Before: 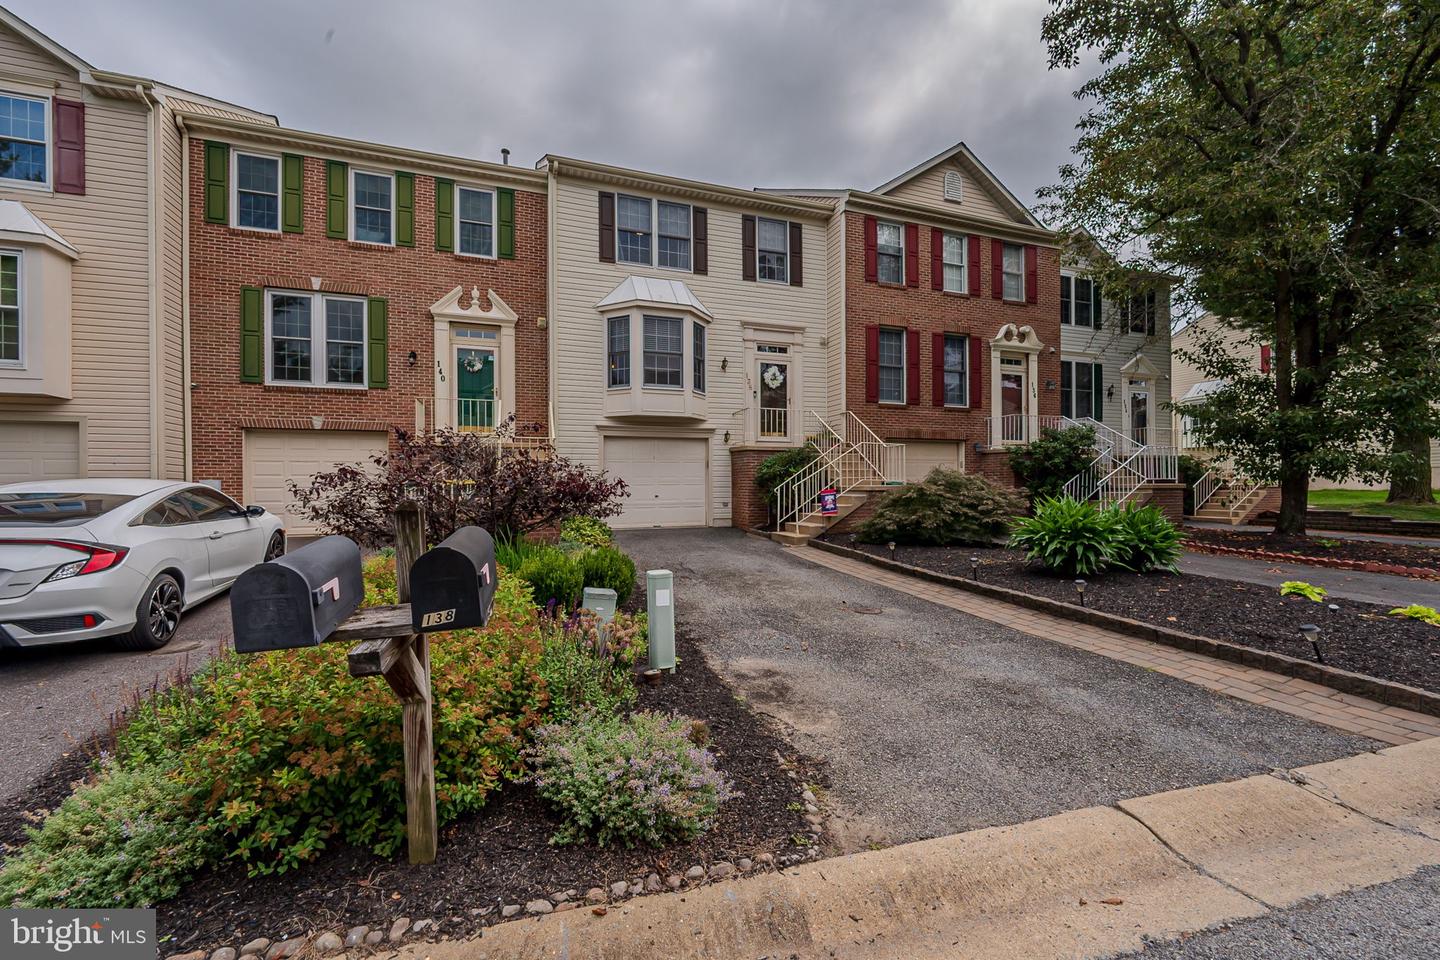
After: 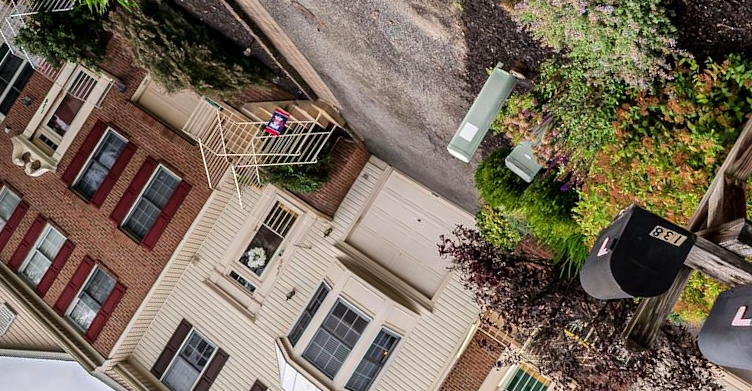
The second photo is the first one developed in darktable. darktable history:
crop and rotate: angle 147.31°, left 9.091%, top 15.603%, right 4.578%, bottom 16.971%
tone equalizer: -8 EV -0.775 EV, -7 EV -0.719 EV, -6 EV -0.632 EV, -5 EV -0.375 EV, -3 EV 0.375 EV, -2 EV 0.6 EV, -1 EV 0.687 EV, +0 EV 0.747 EV
